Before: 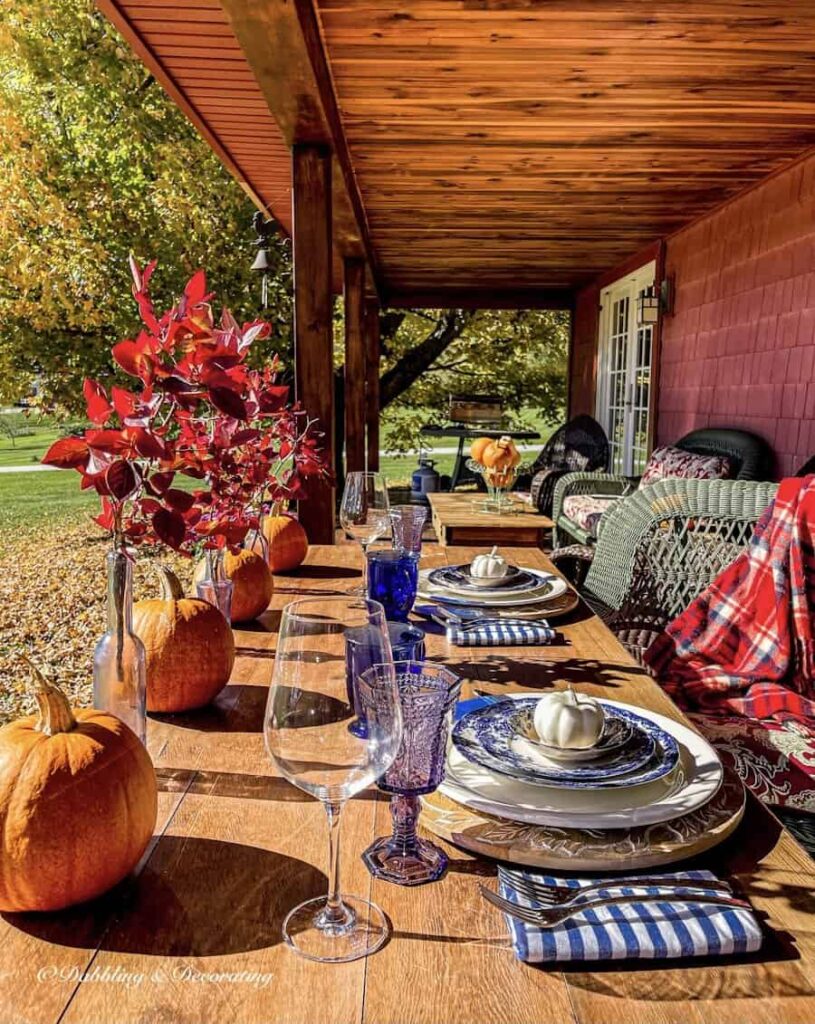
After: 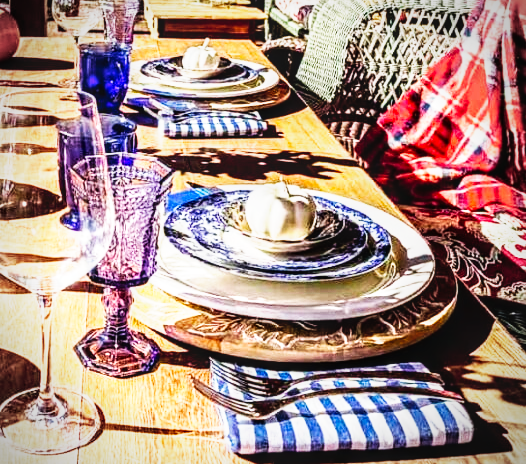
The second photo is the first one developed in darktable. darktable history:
velvia: on, module defaults
tone equalizer: -8 EV -0.763 EV, -7 EV -0.728 EV, -6 EV -0.609 EV, -5 EV -0.394 EV, -3 EV 0.368 EV, -2 EV 0.6 EV, -1 EV 0.696 EV, +0 EV 0.735 EV, edges refinement/feathering 500, mask exposure compensation -1.57 EV, preserve details no
base curve: curves: ch0 [(0, 0) (0.007, 0.004) (0.027, 0.03) (0.046, 0.07) (0.207, 0.54) (0.442, 0.872) (0.673, 0.972) (1, 1)], preserve colors none
vignetting: on, module defaults
crop and rotate: left 35.445%, top 49.693%, bottom 4.906%
local contrast: on, module defaults
